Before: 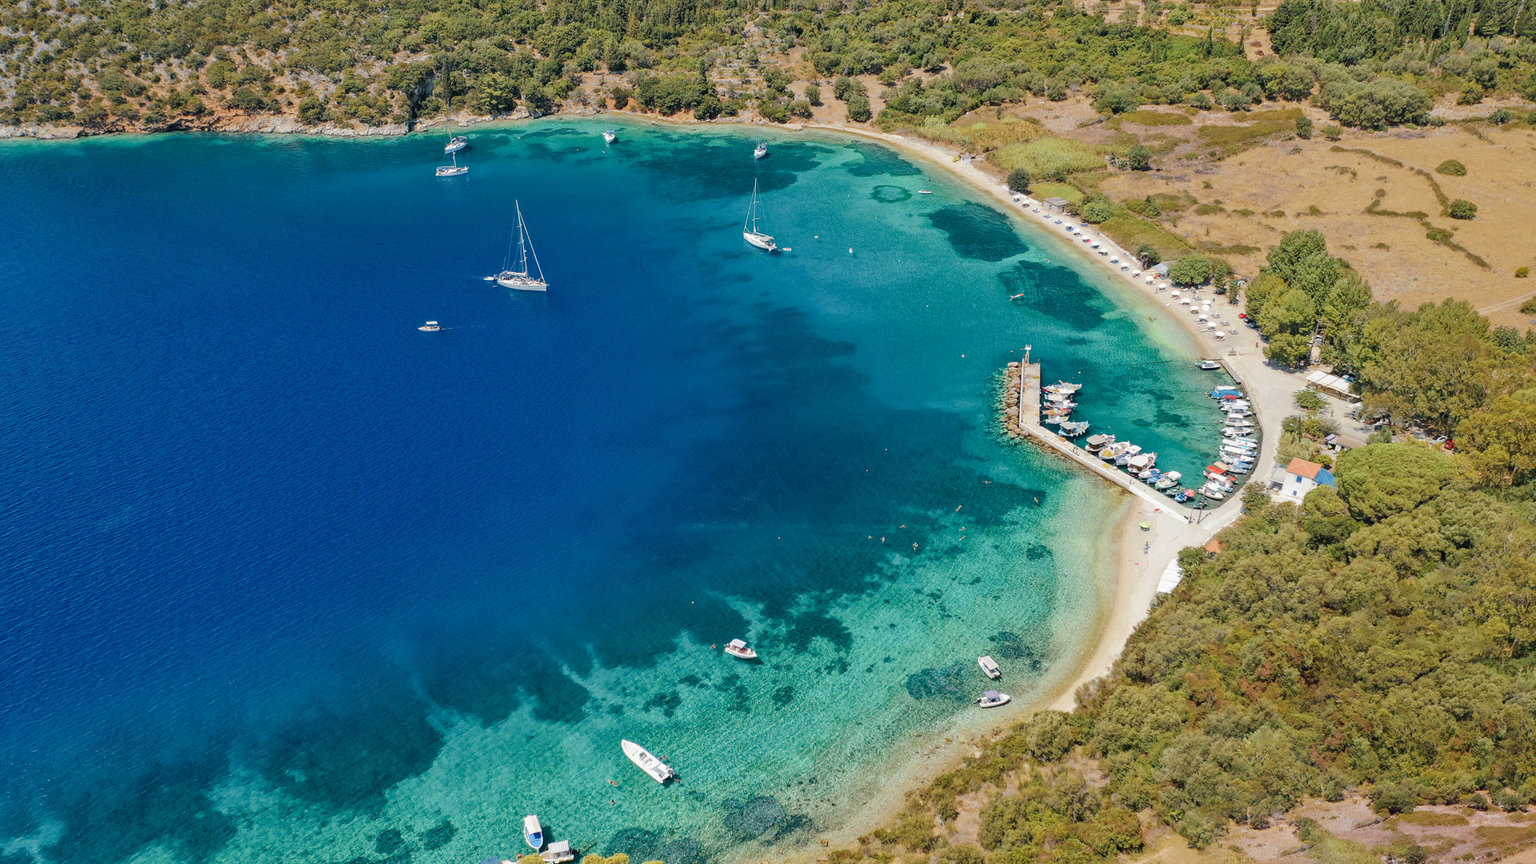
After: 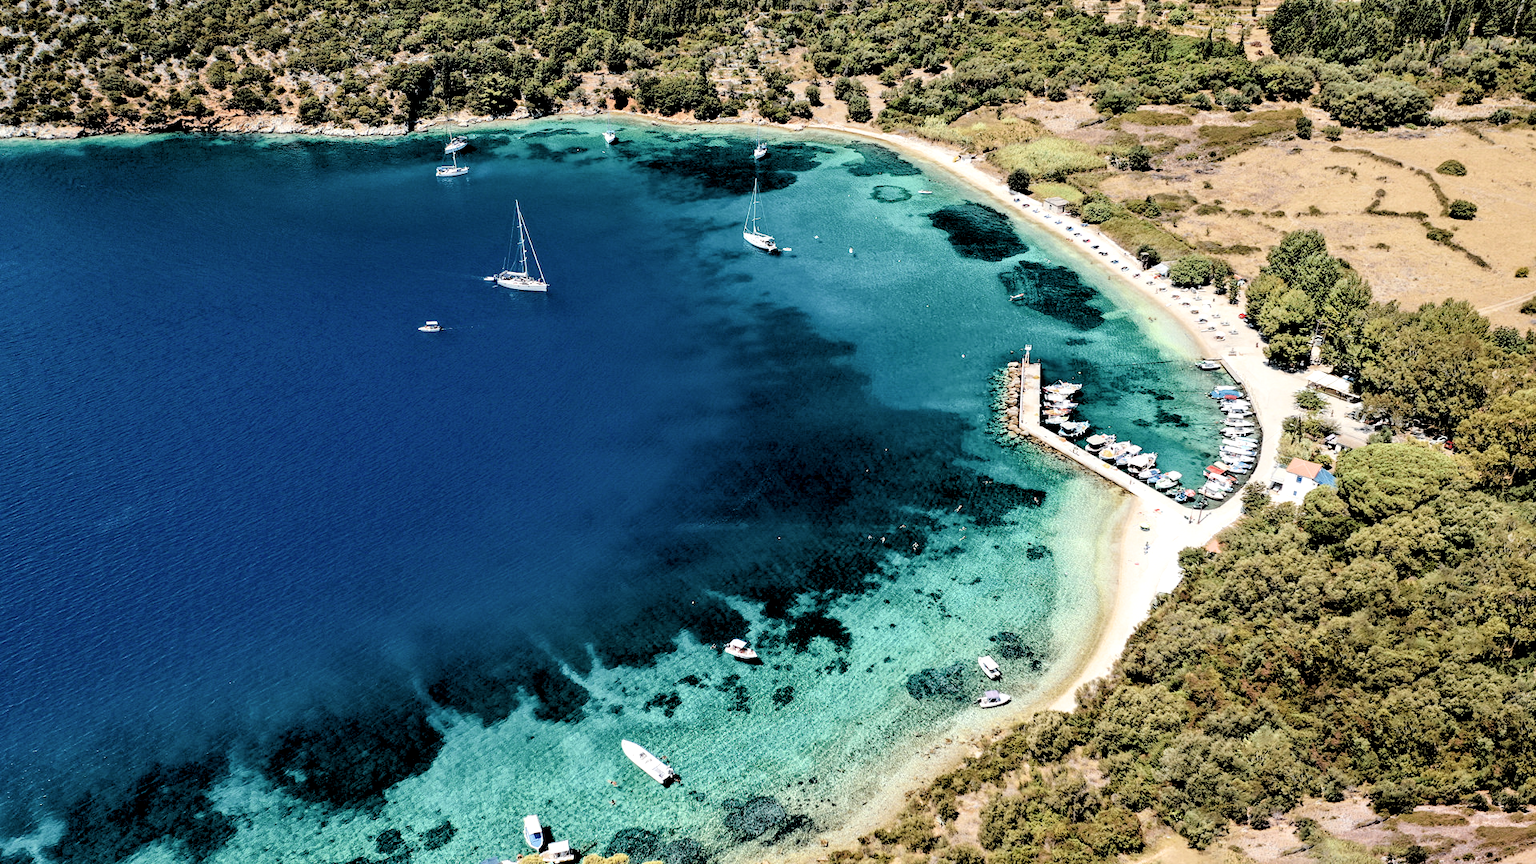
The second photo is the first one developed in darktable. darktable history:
local contrast: highlights 100%, shadows 101%, detail 119%, midtone range 0.2
contrast brightness saturation: saturation -0.07
filmic rgb: black relative exposure -1.03 EV, white relative exposure 2.08 EV, hardness 1.54, contrast 2.234
